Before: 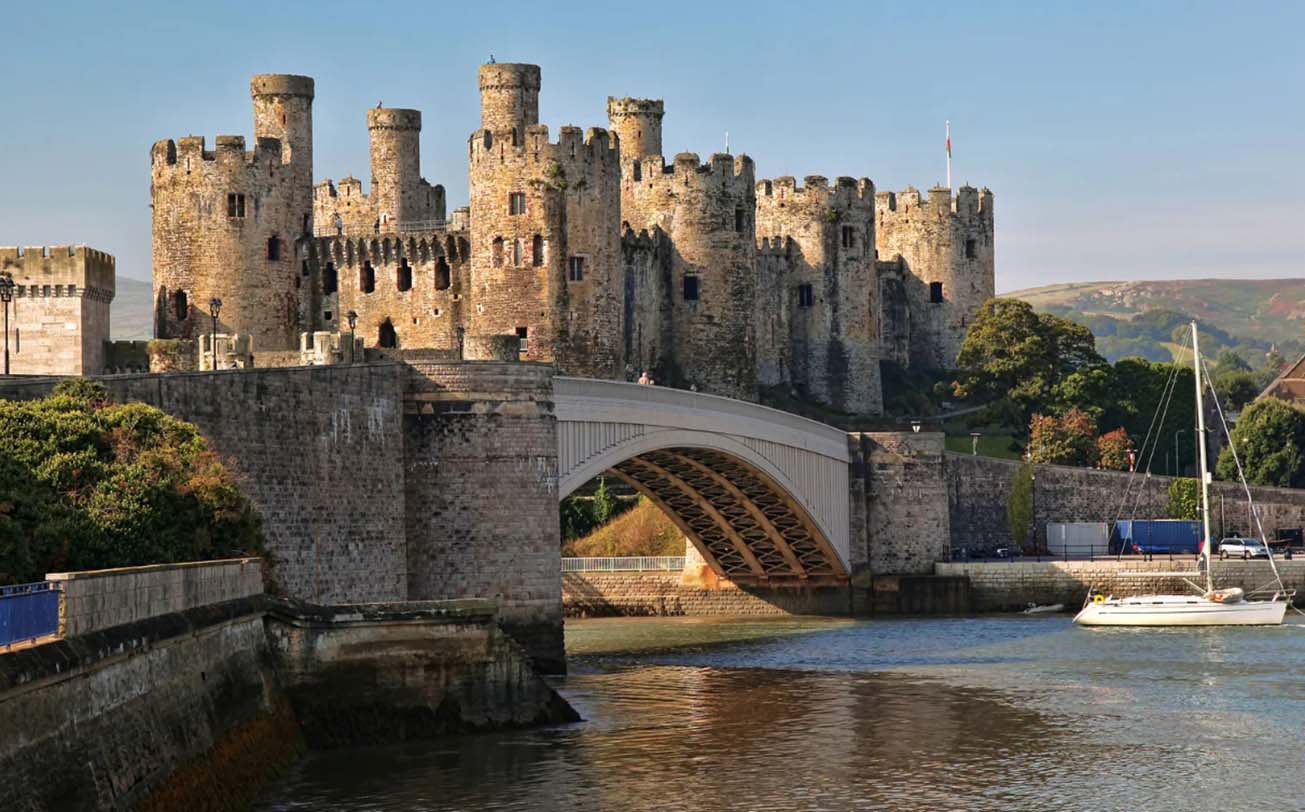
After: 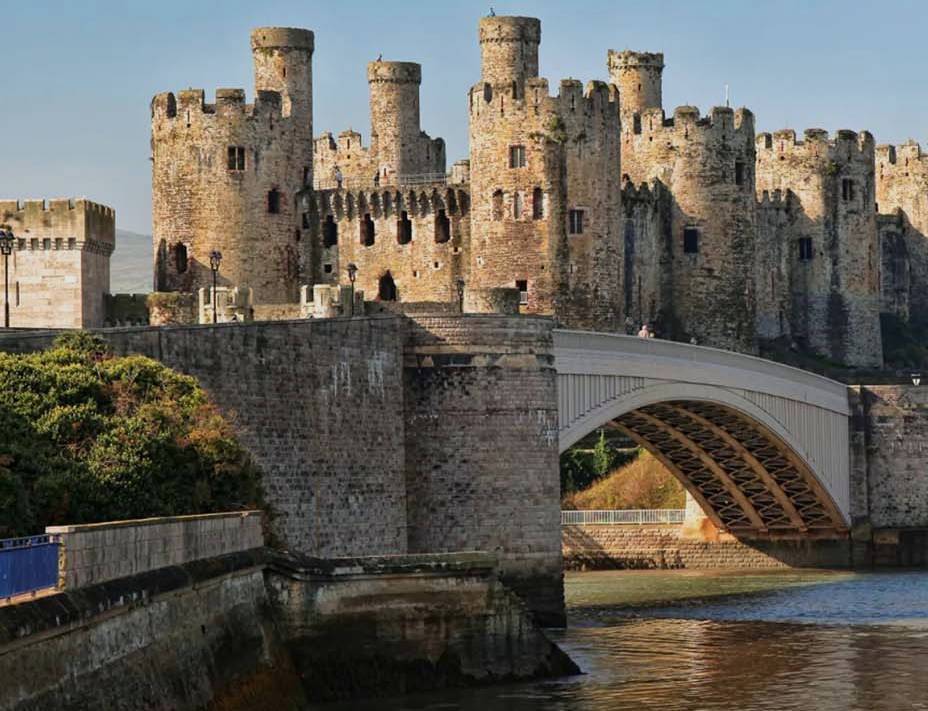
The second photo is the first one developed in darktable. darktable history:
sigmoid: contrast 1.22, skew 0.65
crop: top 5.803%, right 27.864%, bottom 5.804%
white balance: red 0.978, blue 0.999
